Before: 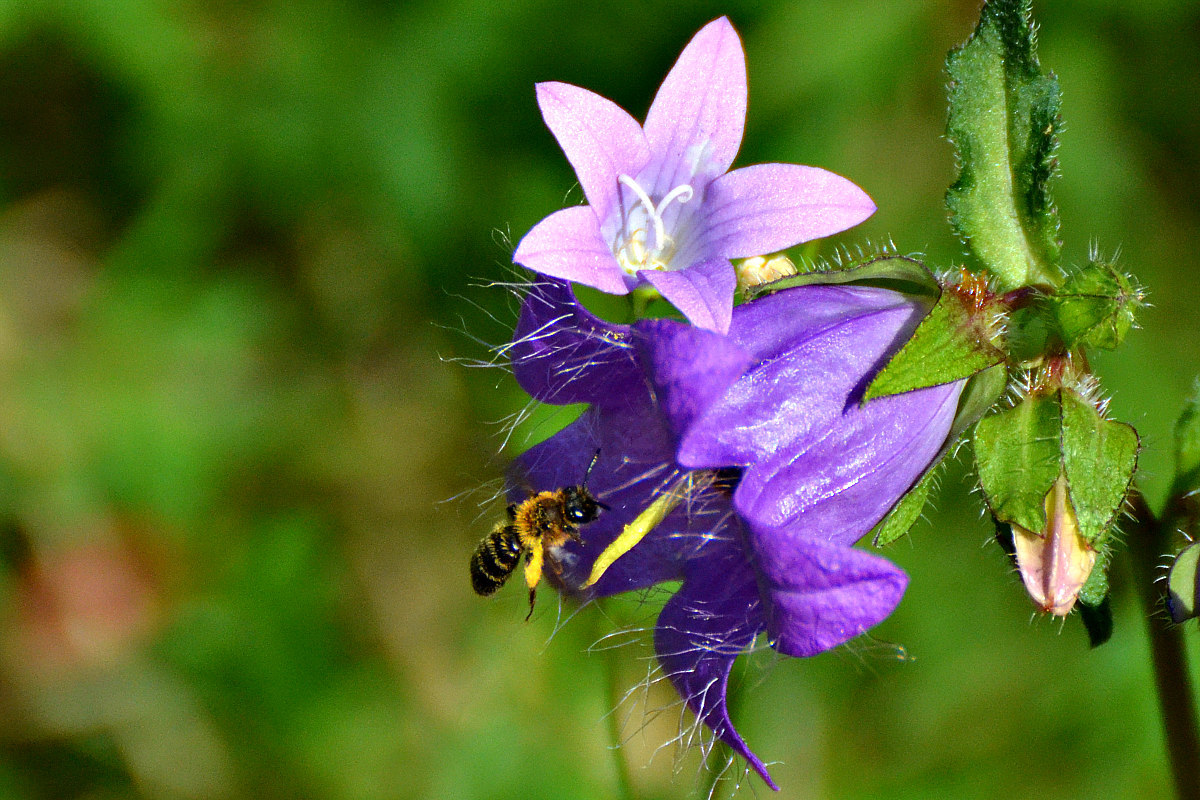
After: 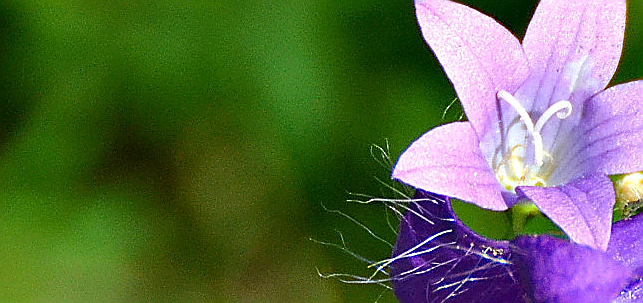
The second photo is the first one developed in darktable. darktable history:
sharpen: radius 1.423, amount 1.263, threshold 0.691
crop: left 10.113%, top 10.61%, right 36.263%, bottom 51.469%
